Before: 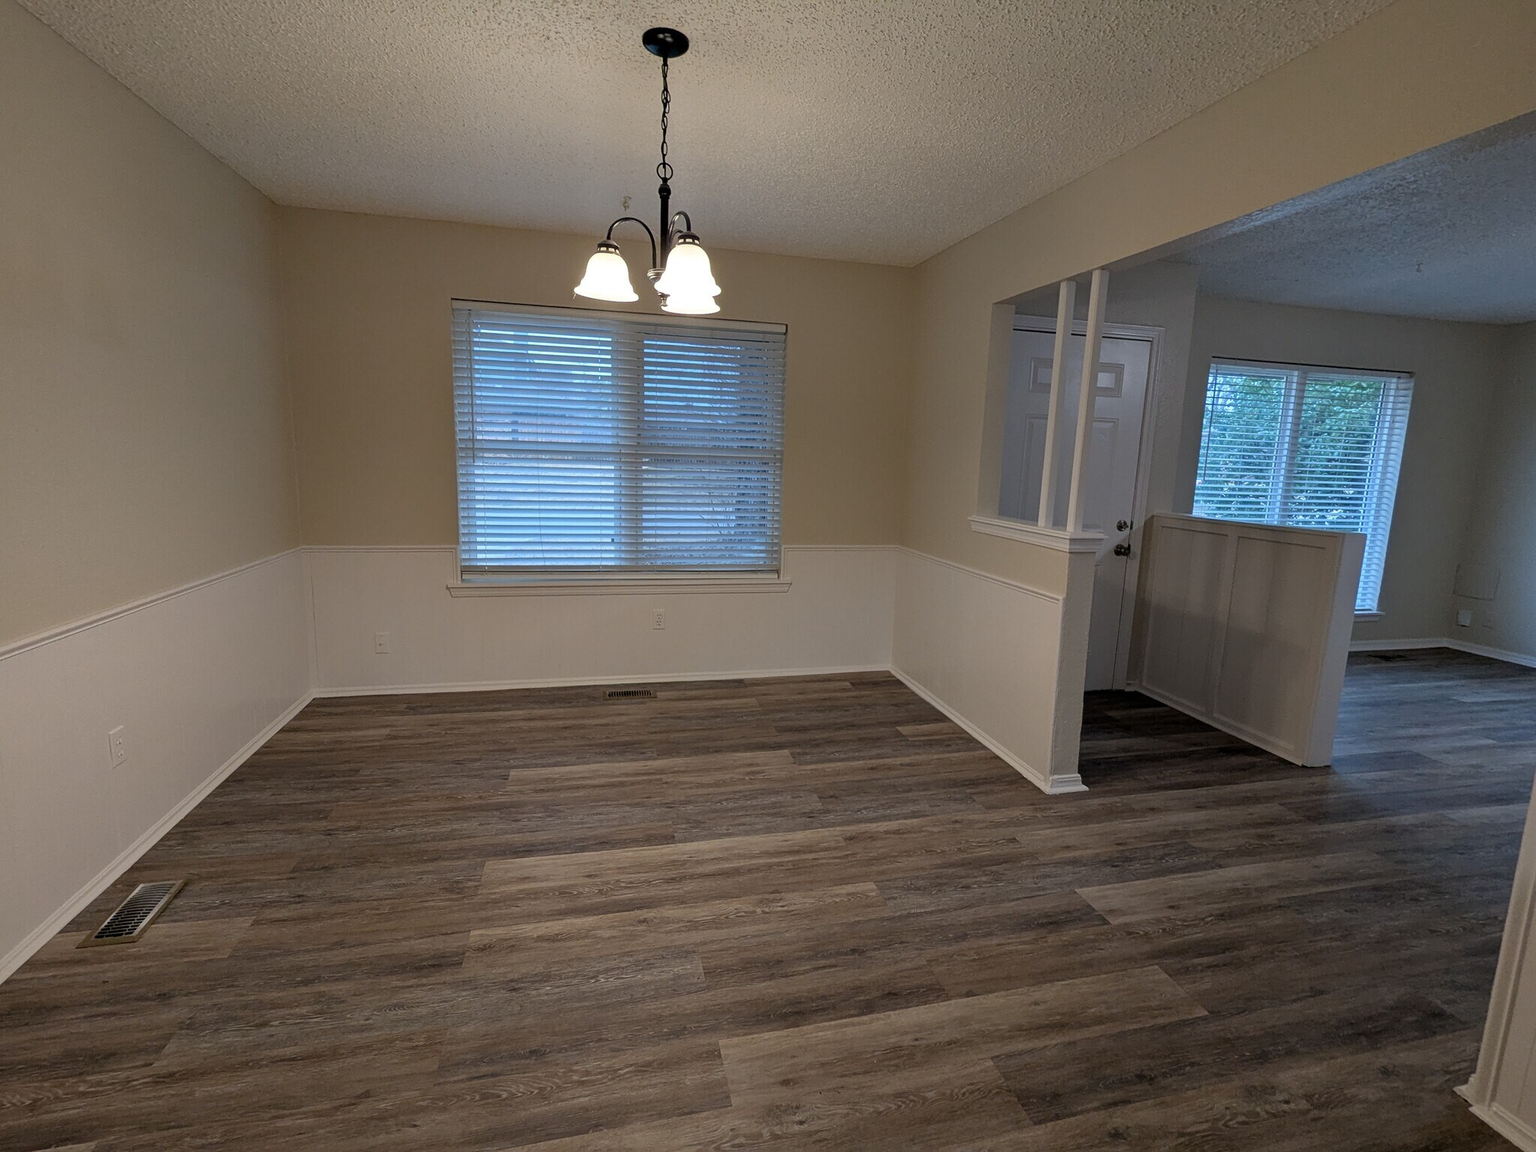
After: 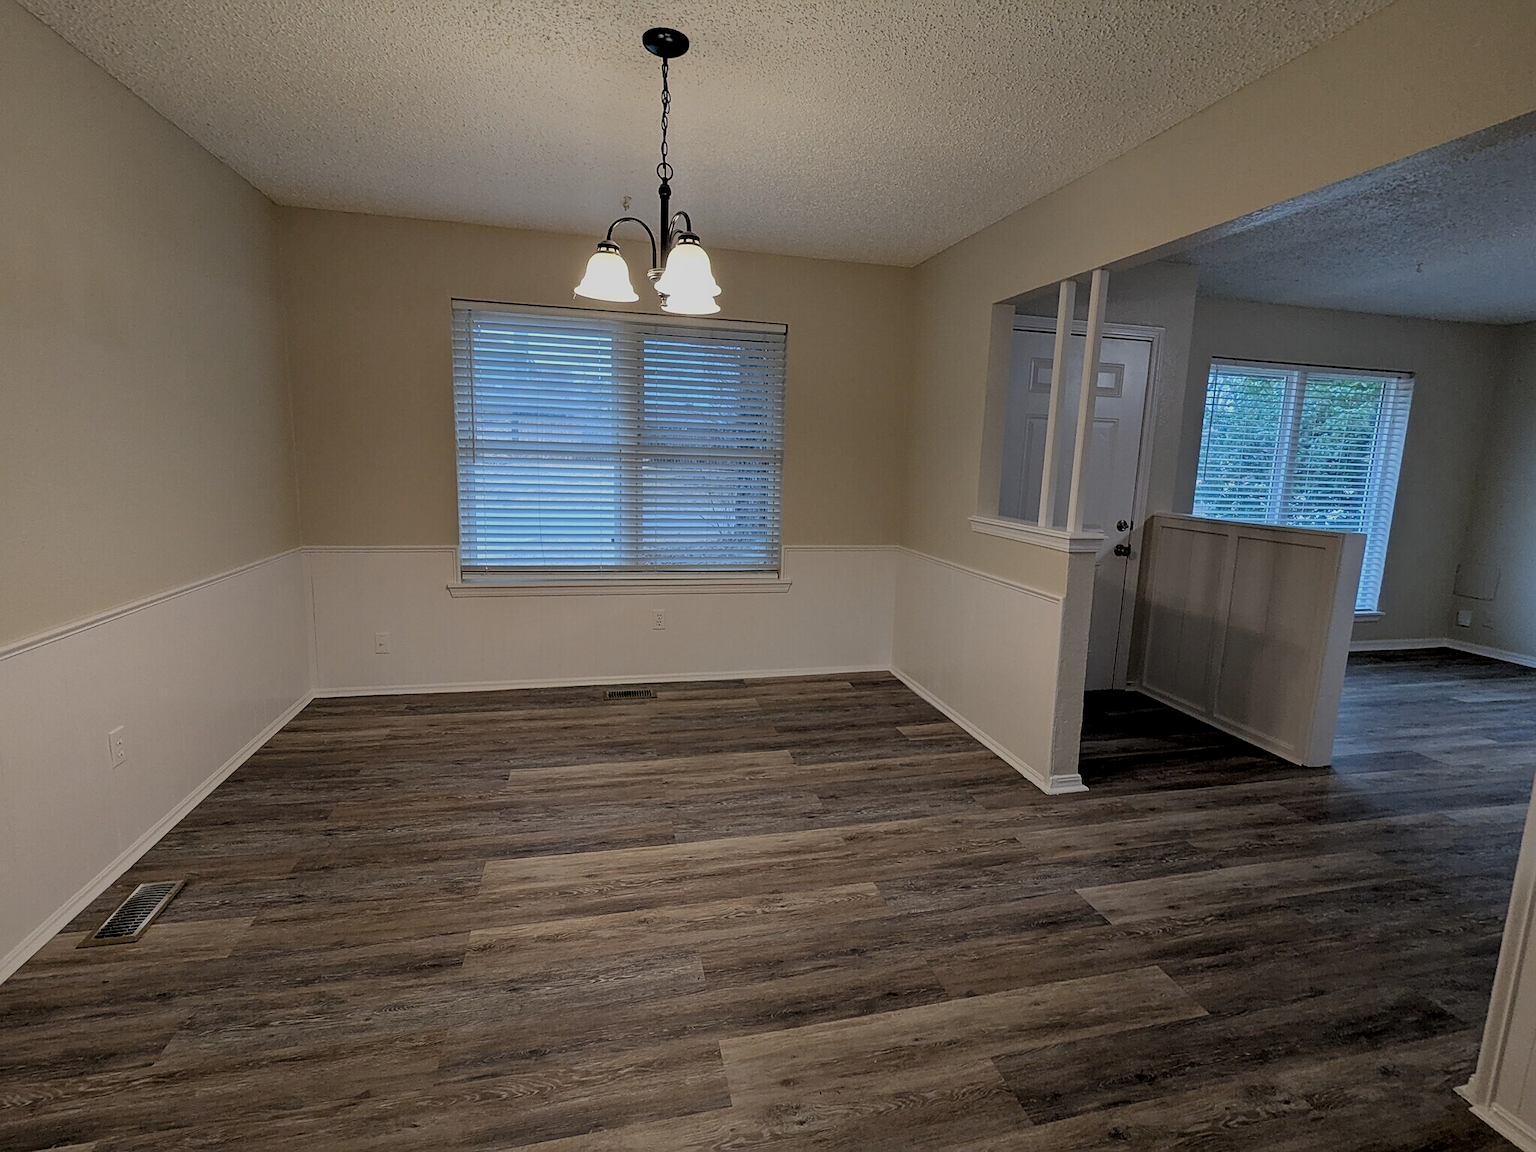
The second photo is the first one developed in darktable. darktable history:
filmic rgb: black relative exposure -7.48 EV, white relative exposure 4.83 EV, hardness 3.4, color science v6 (2022)
sharpen: radius 1.864, amount 0.398, threshold 1.271
local contrast: highlights 100%, shadows 100%, detail 120%, midtone range 0.2
